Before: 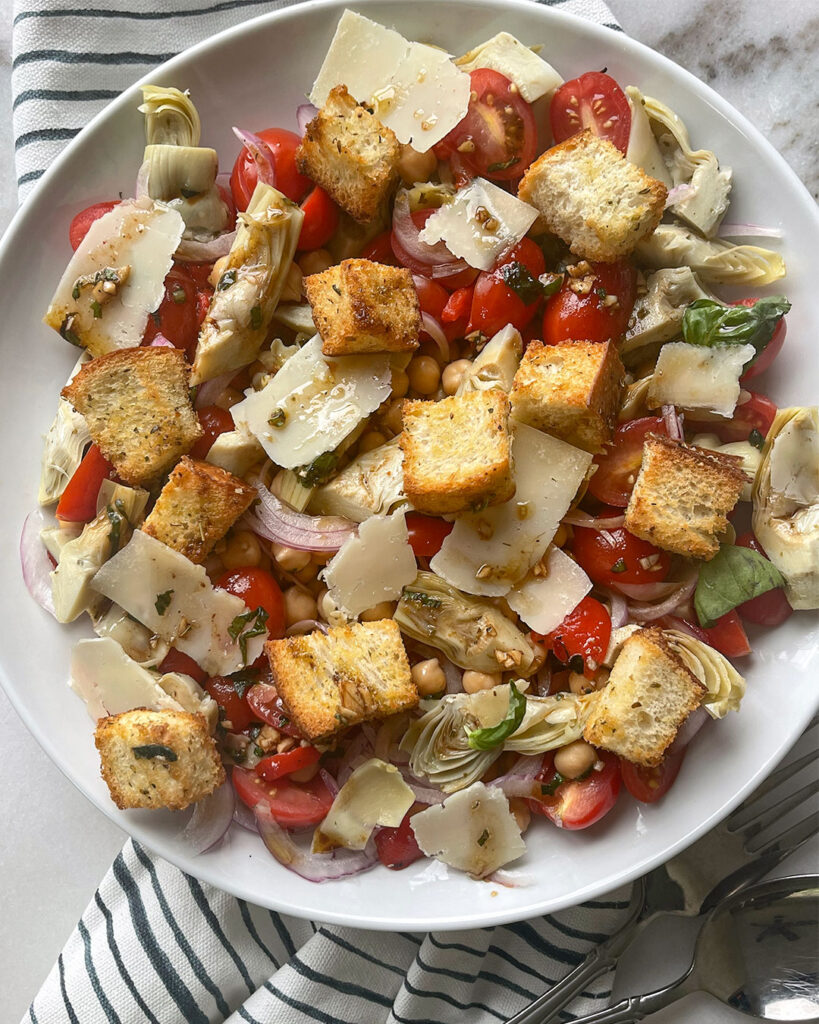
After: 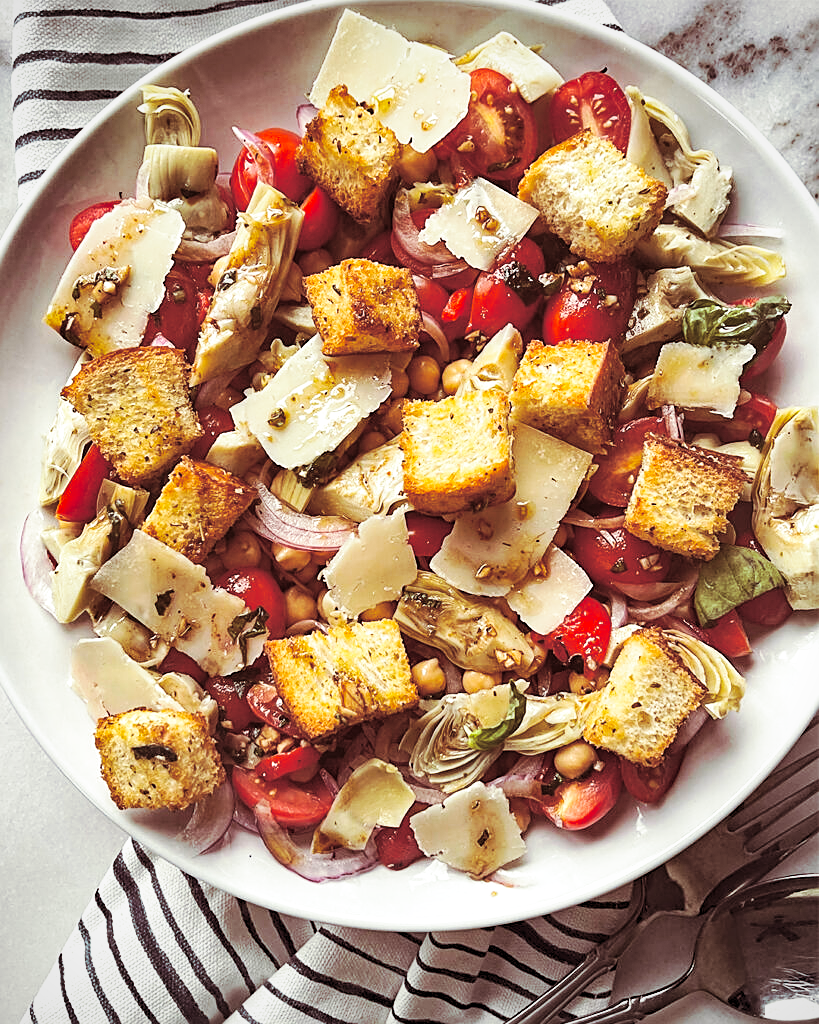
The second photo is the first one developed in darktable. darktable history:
sharpen: on, module defaults
base curve: curves: ch0 [(0, 0) (0.032, 0.025) (0.121, 0.166) (0.206, 0.329) (0.605, 0.79) (1, 1)], preserve colors none
split-toning: on, module defaults | blend: blend mode overlay, opacity 85%; mask: uniform (no mask)
vignetting: fall-off radius 93.87%
shadows and highlights: shadows 12, white point adjustment 1.2, soften with gaussian
local contrast: highlights 100%, shadows 100%, detail 120%, midtone range 0.2
haze removal: strength 0.29, distance 0.25, compatibility mode true, adaptive false
vibrance: on, module defaults
contrast brightness saturation: brightness 0.13
